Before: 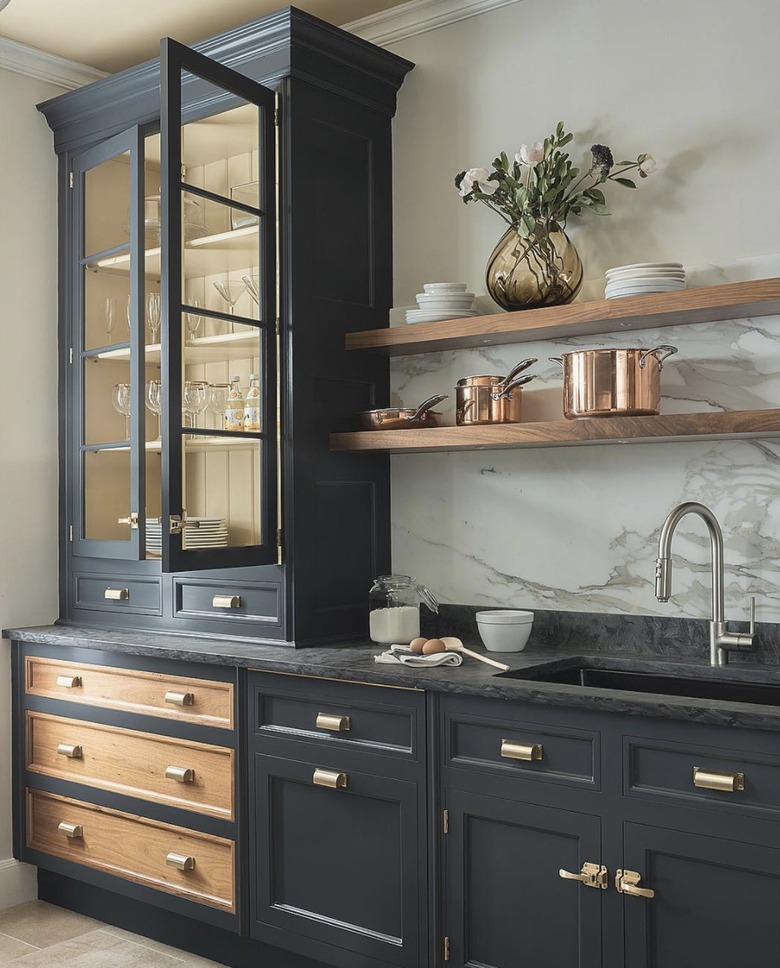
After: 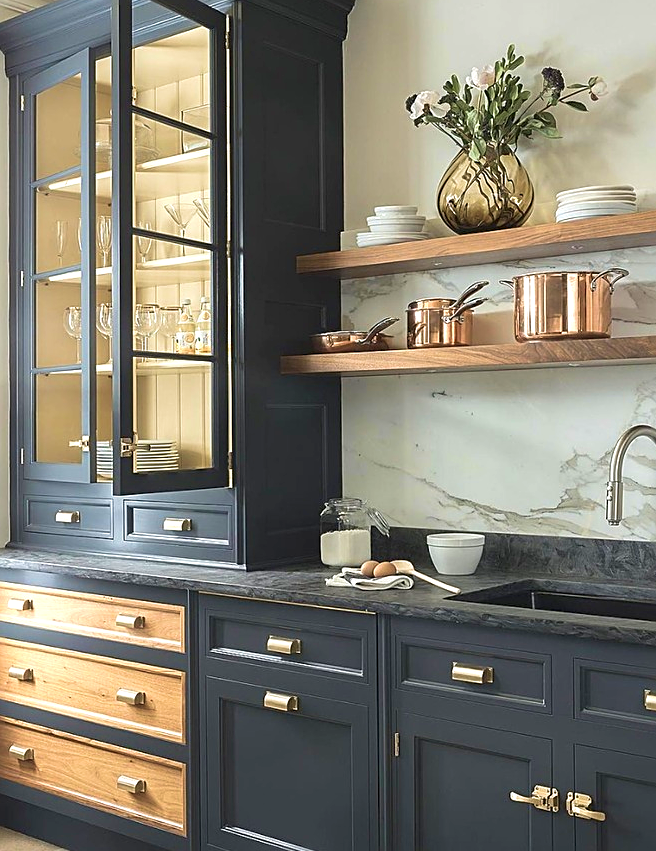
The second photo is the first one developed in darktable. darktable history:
crop: left 6.31%, top 7.976%, right 9.542%, bottom 4.061%
exposure: black level correction 0.001, exposure 0.499 EV, compensate highlight preservation false
velvia: on, module defaults
sharpen: on, module defaults
contrast brightness saturation: contrast 0.038, saturation 0.157
